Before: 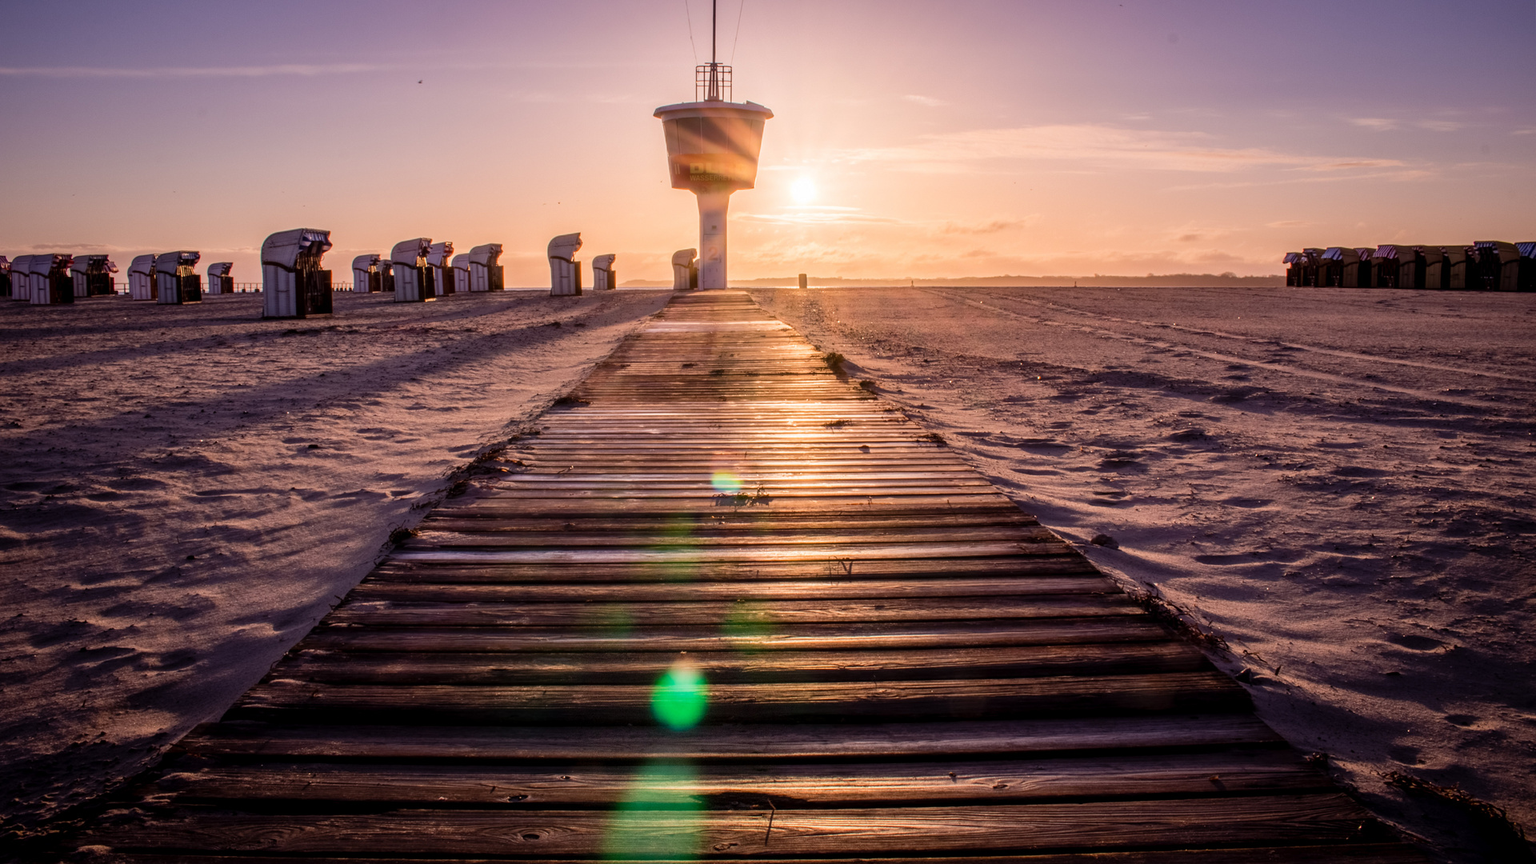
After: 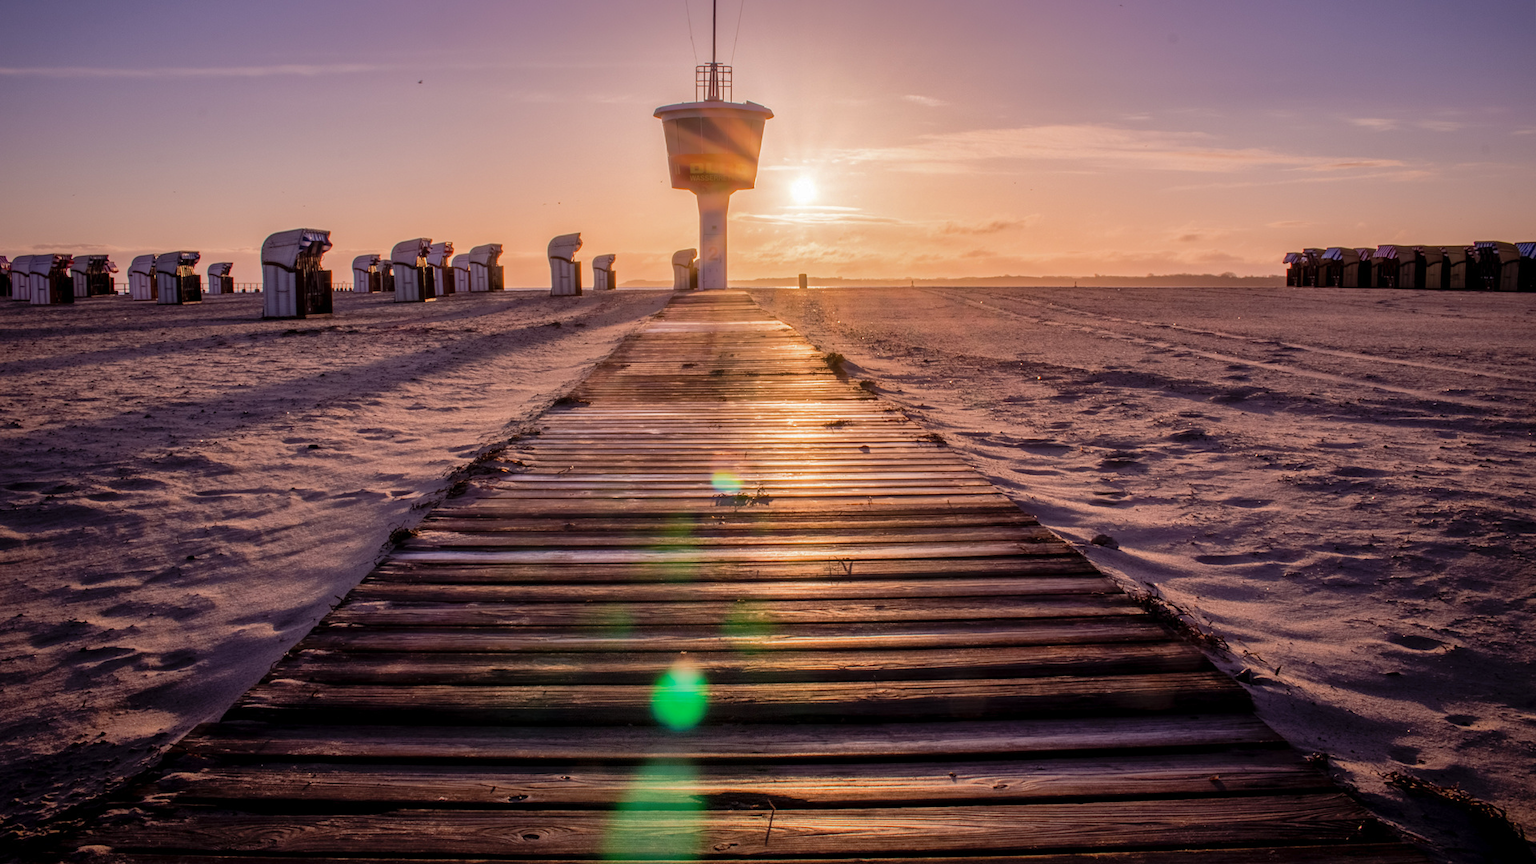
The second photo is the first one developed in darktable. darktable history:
shadows and highlights: shadows 39.64, highlights -59.83
